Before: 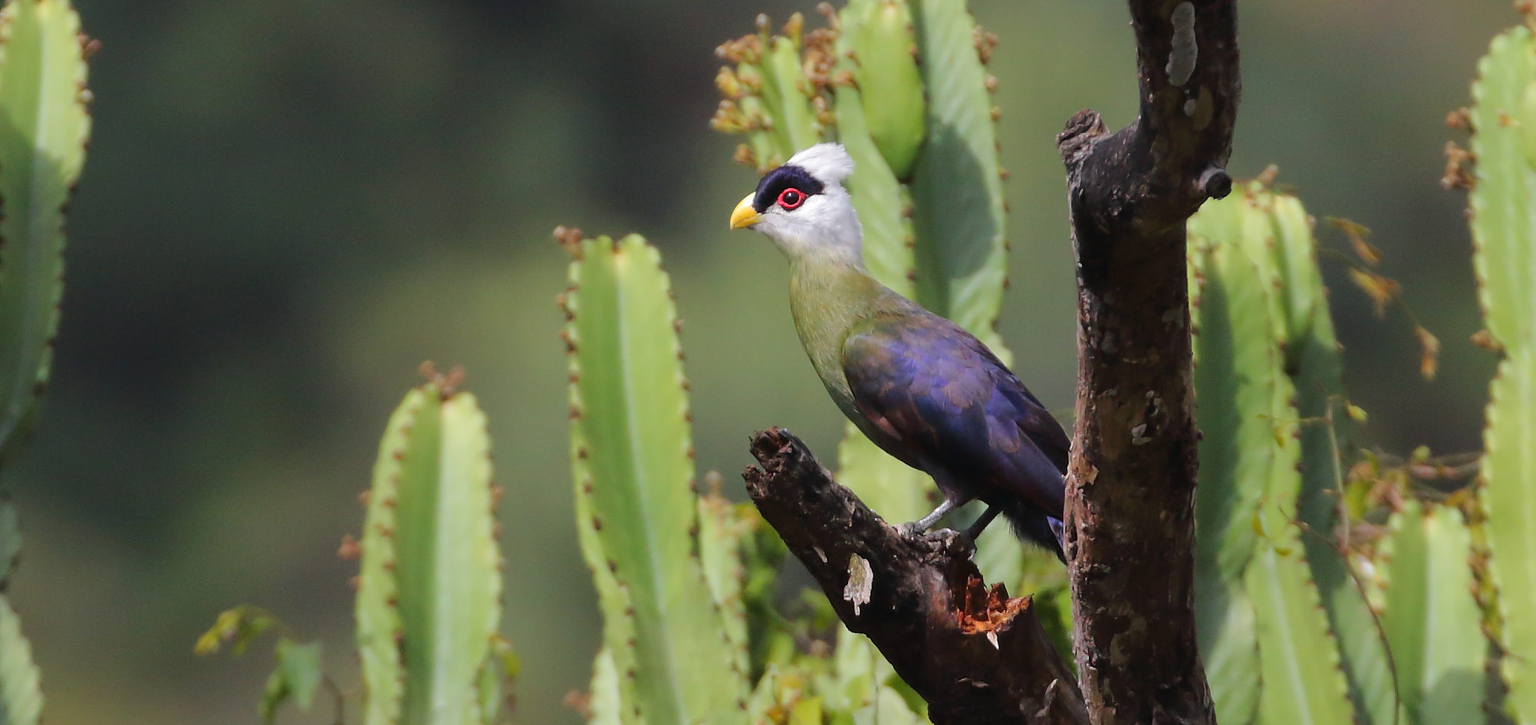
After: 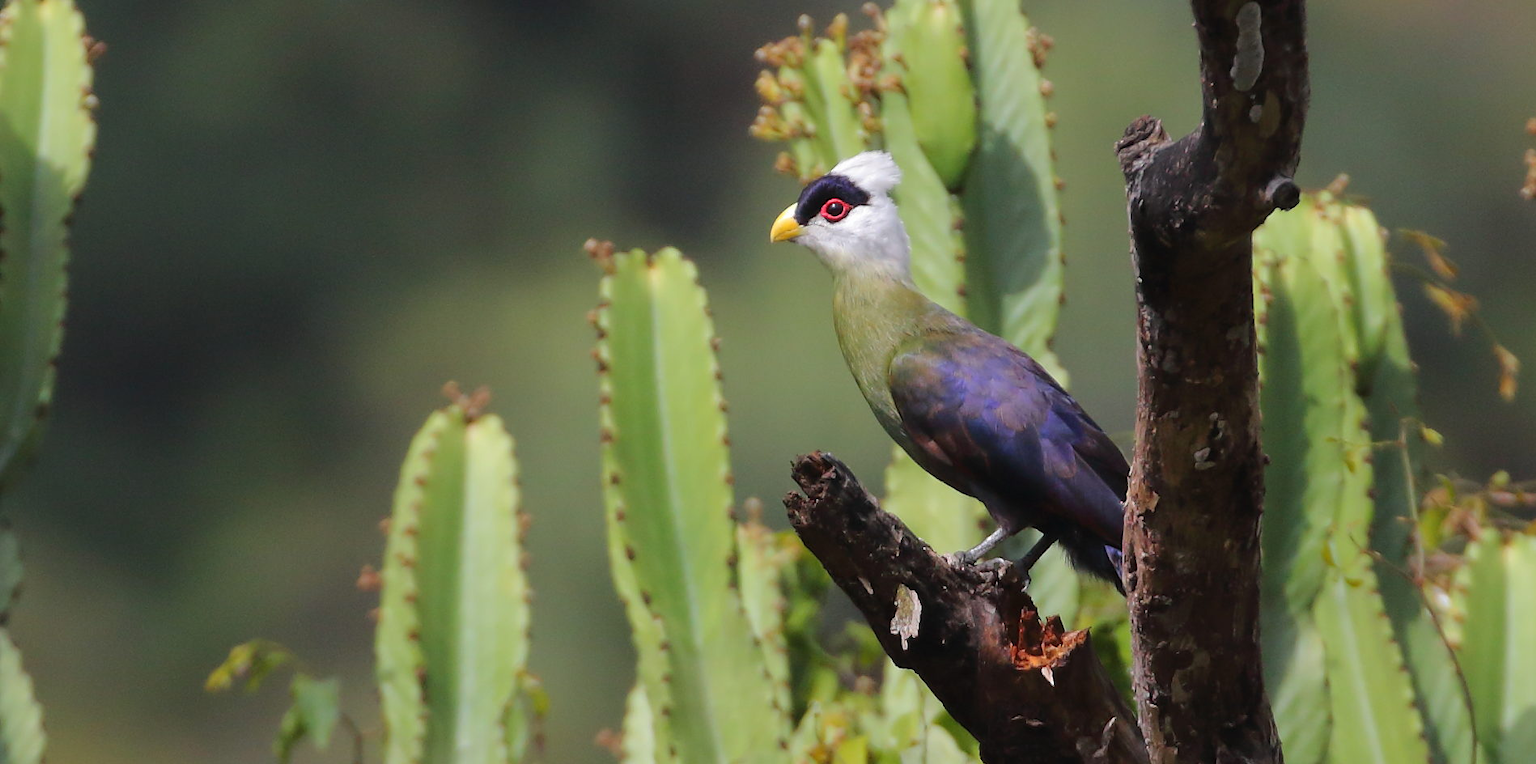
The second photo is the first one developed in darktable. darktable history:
crop and rotate: left 0%, right 5.208%
